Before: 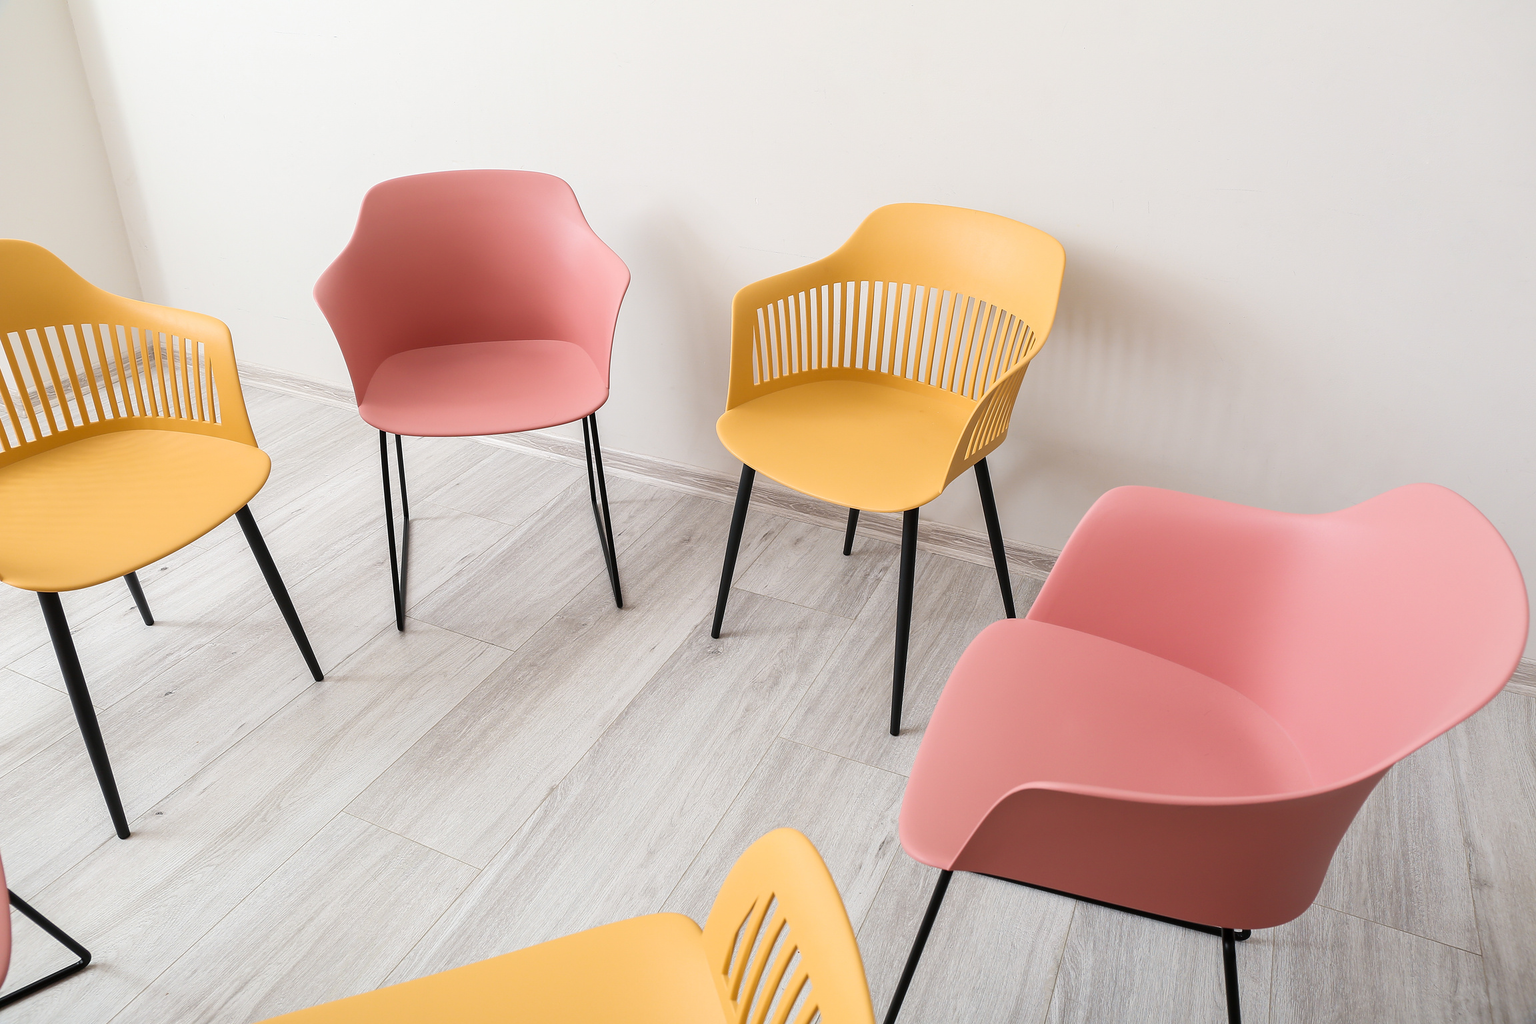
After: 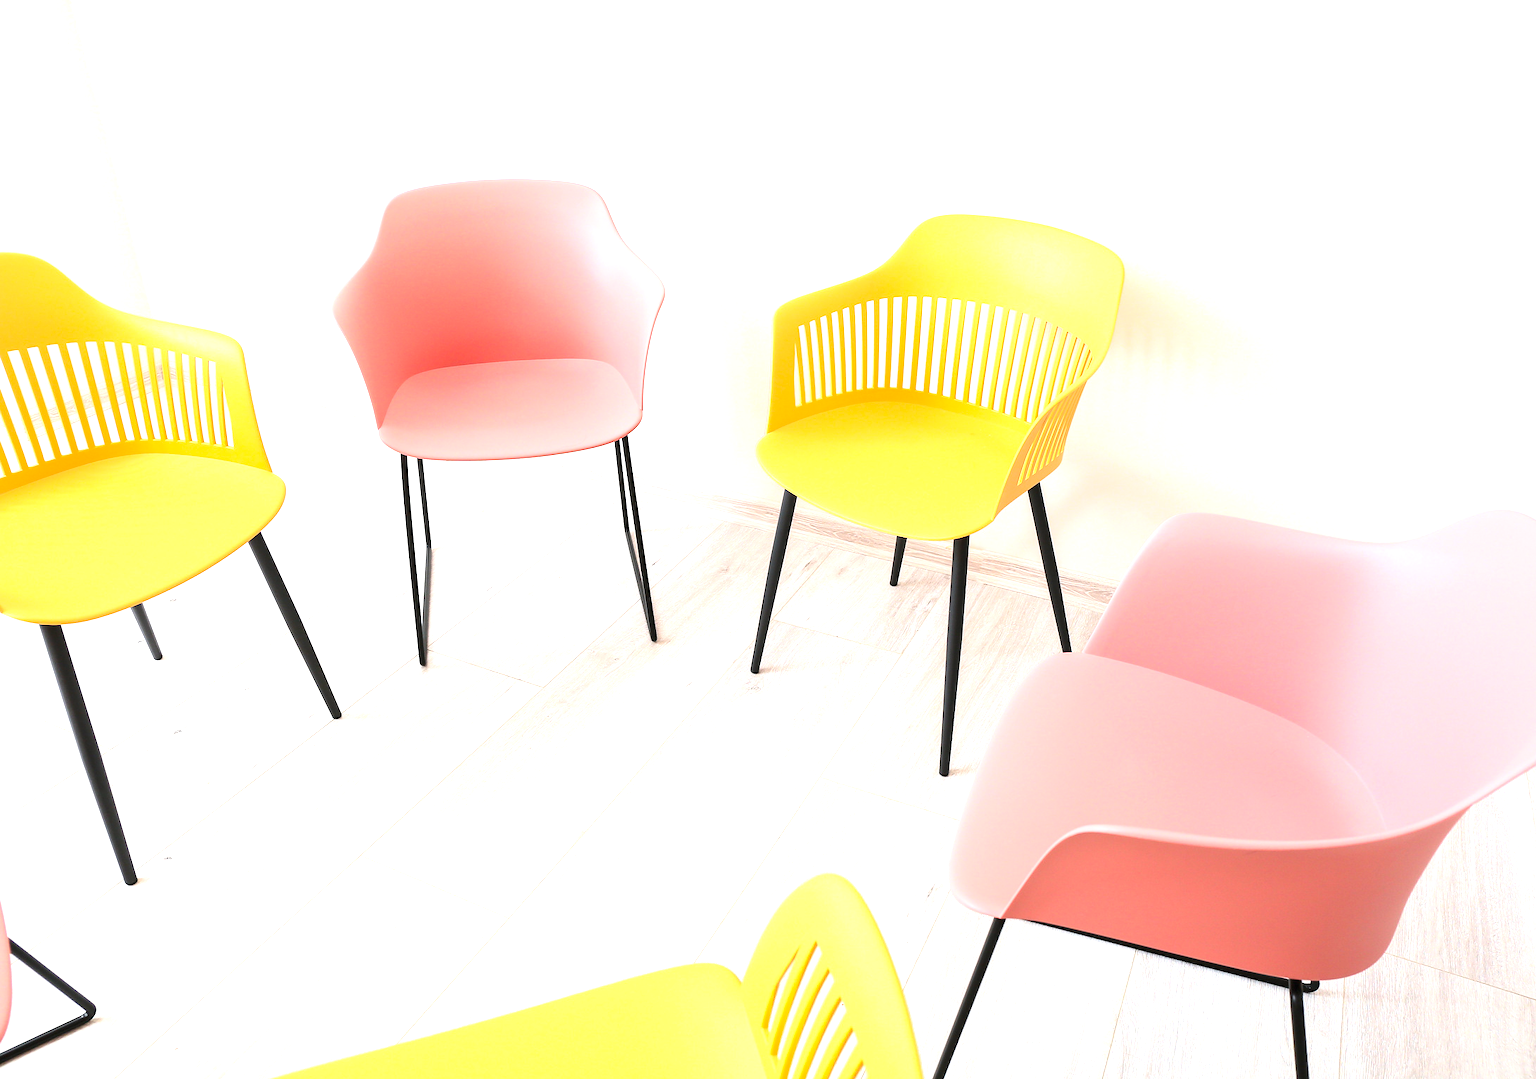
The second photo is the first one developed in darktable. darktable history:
crop and rotate: right 5.167%
exposure: black level correction 0, exposure 1.379 EV, compensate exposure bias true, compensate highlight preservation false
contrast brightness saturation: contrast 0.2, brightness 0.16, saturation 0.22
